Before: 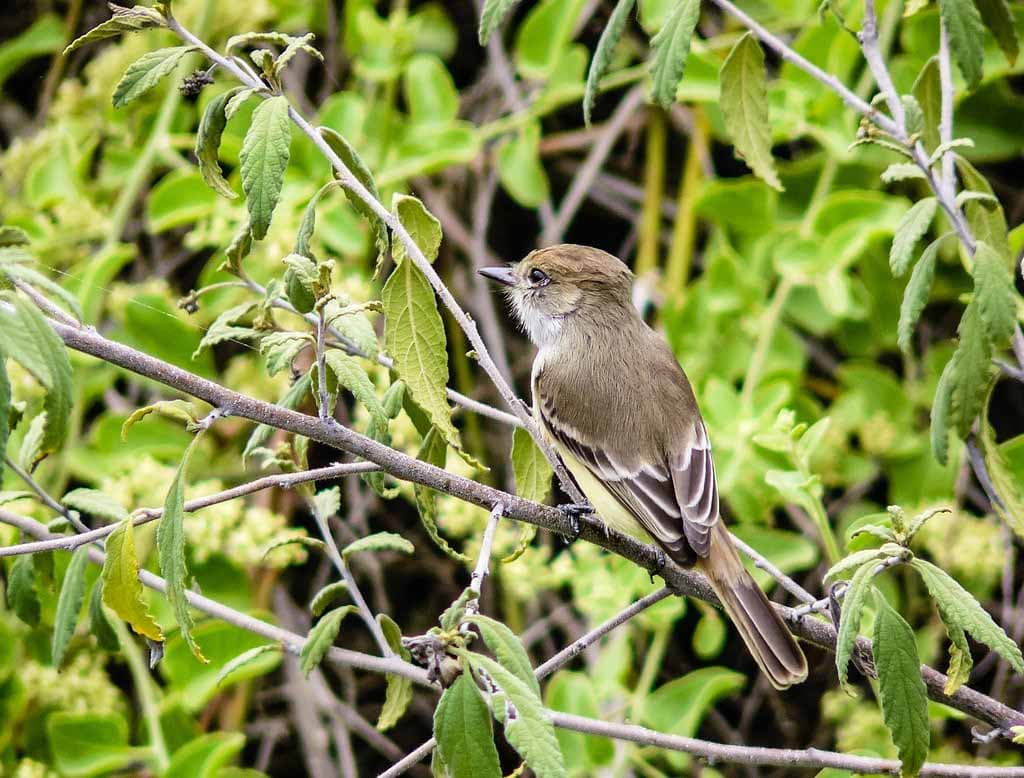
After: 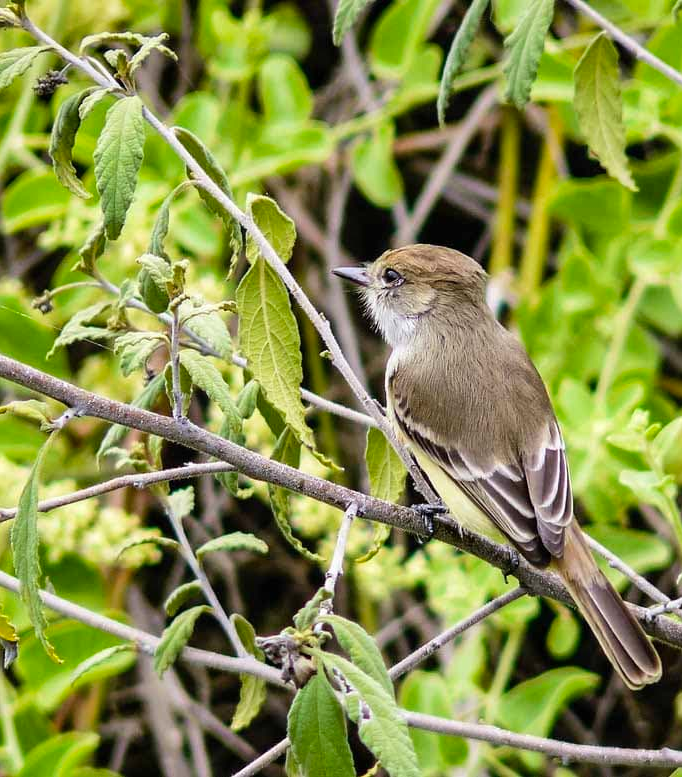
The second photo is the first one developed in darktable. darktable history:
color balance rgb: perceptual saturation grading › global saturation 9.559%
crop and rotate: left 14.351%, right 18.96%
